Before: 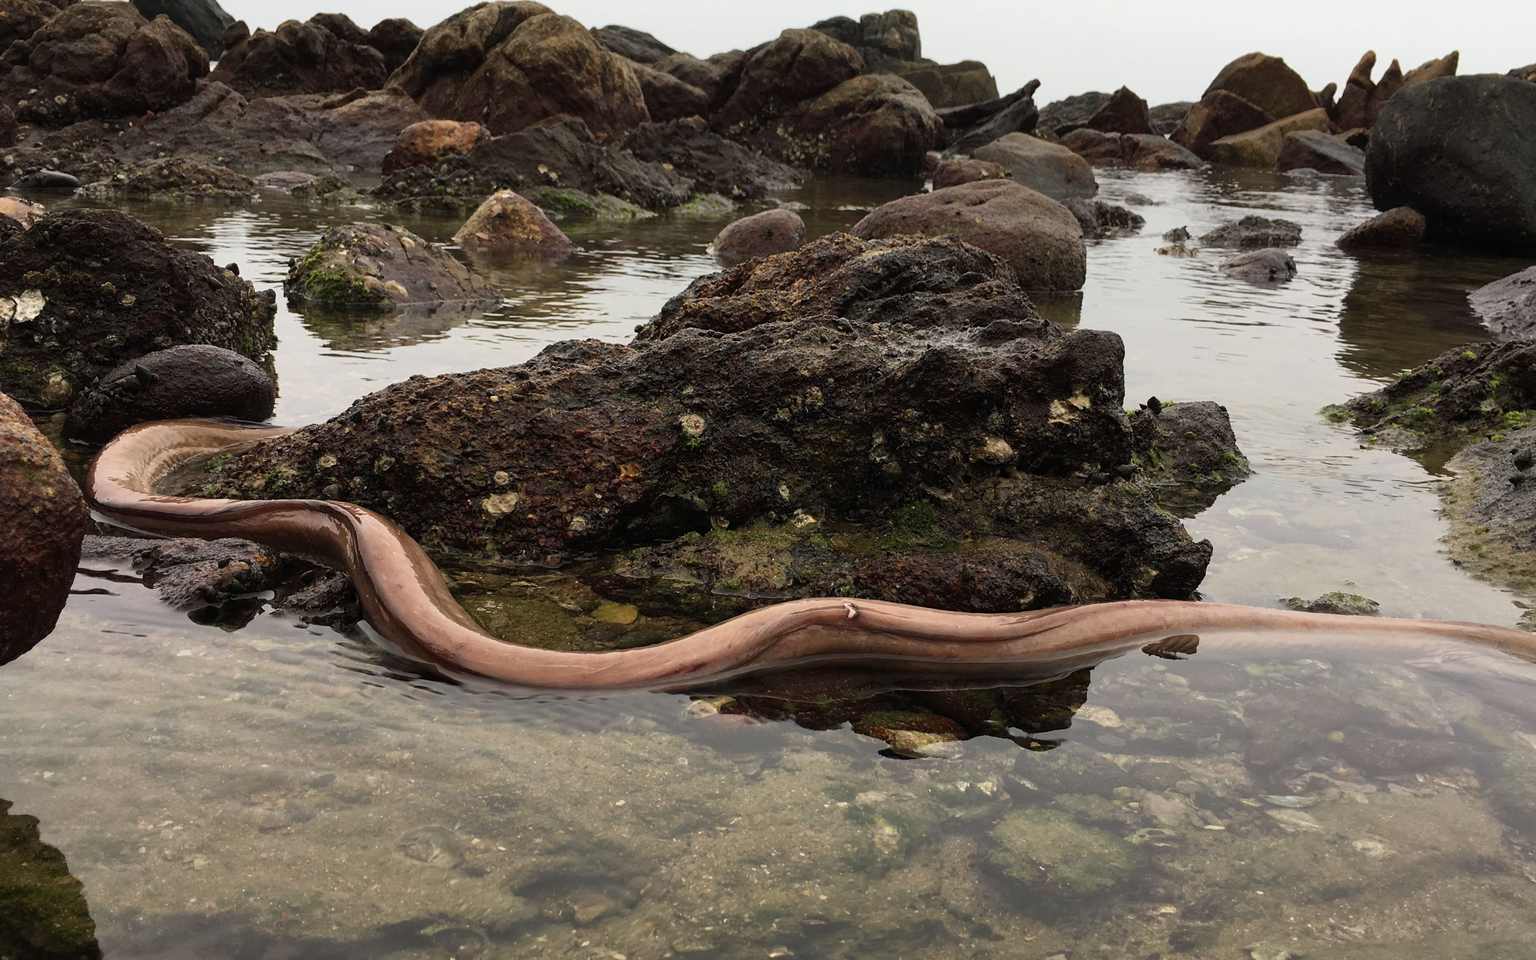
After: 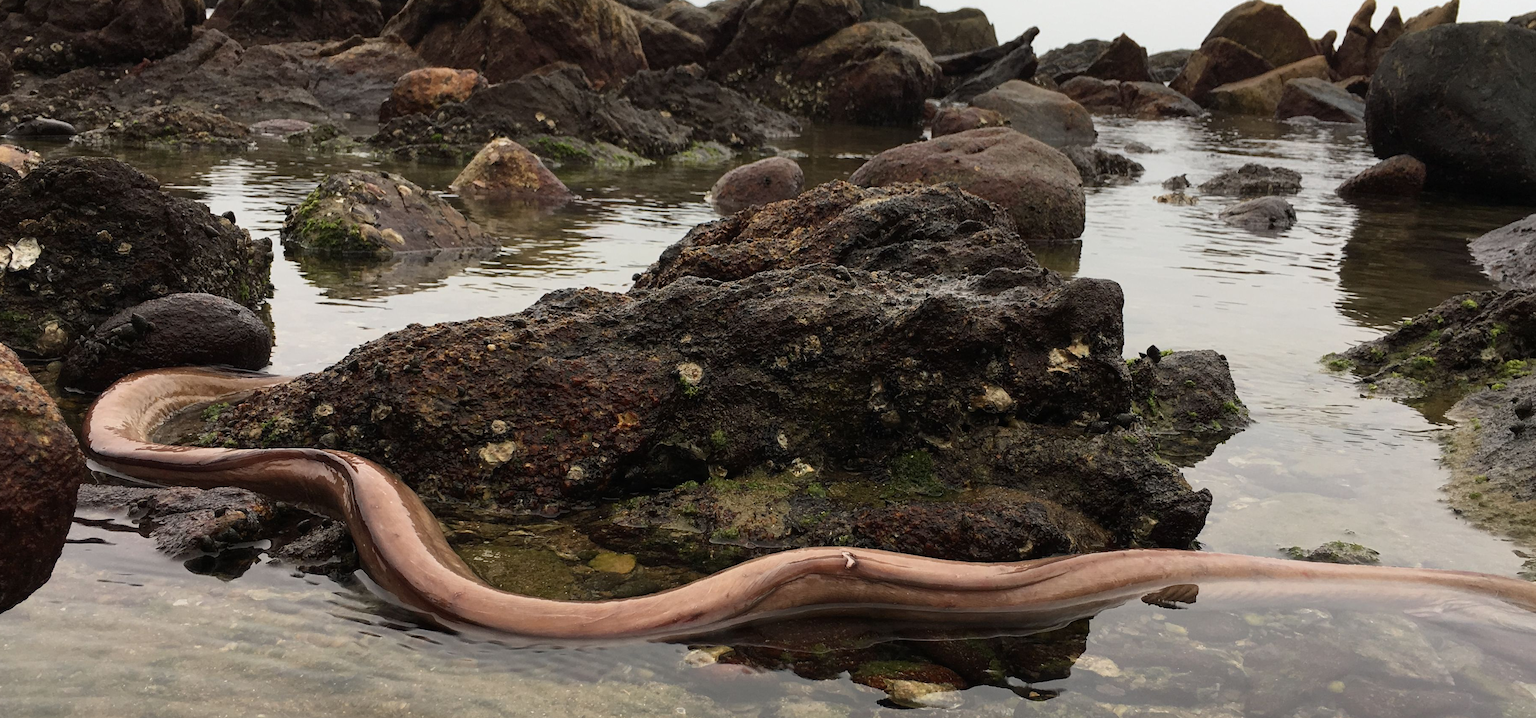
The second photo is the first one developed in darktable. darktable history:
crop: left 0.327%, top 5.539%, bottom 19.847%
